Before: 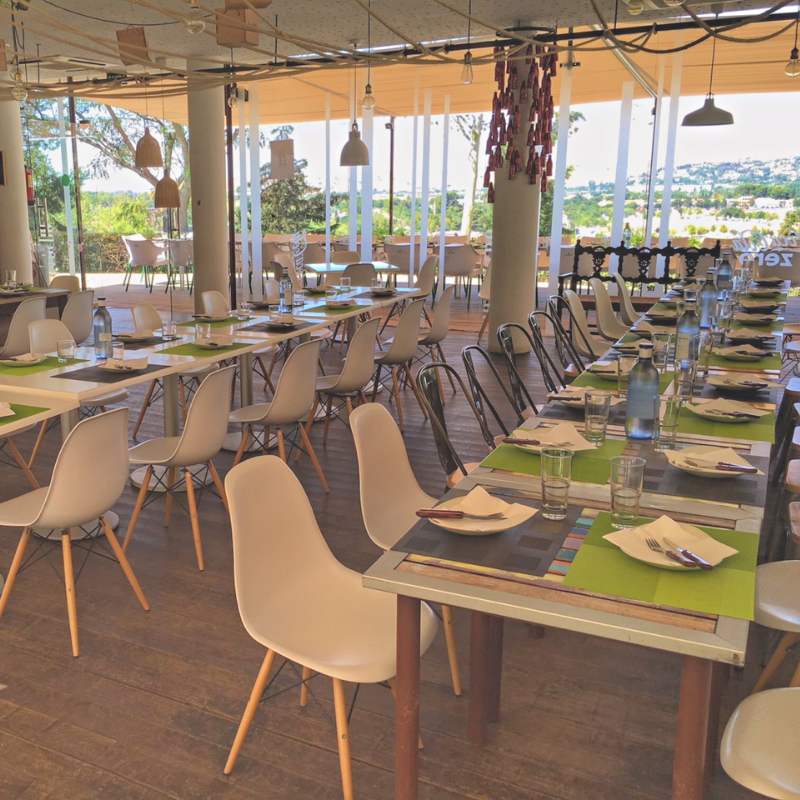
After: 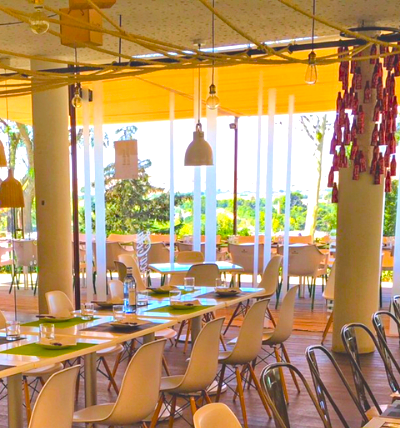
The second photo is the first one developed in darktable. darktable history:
color balance rgb: linear chroma grading › global chroma 25%, perceptual saturation grading › global saturation 45%, perceptual saturation grading › highlights -50%, perceptual saturation grading › shadows 30%, perceptual brilliance grading › global brilliance 18%, global vibrance 40%
crop: left 19.556%, right 30.401%, bottom 46.458%
